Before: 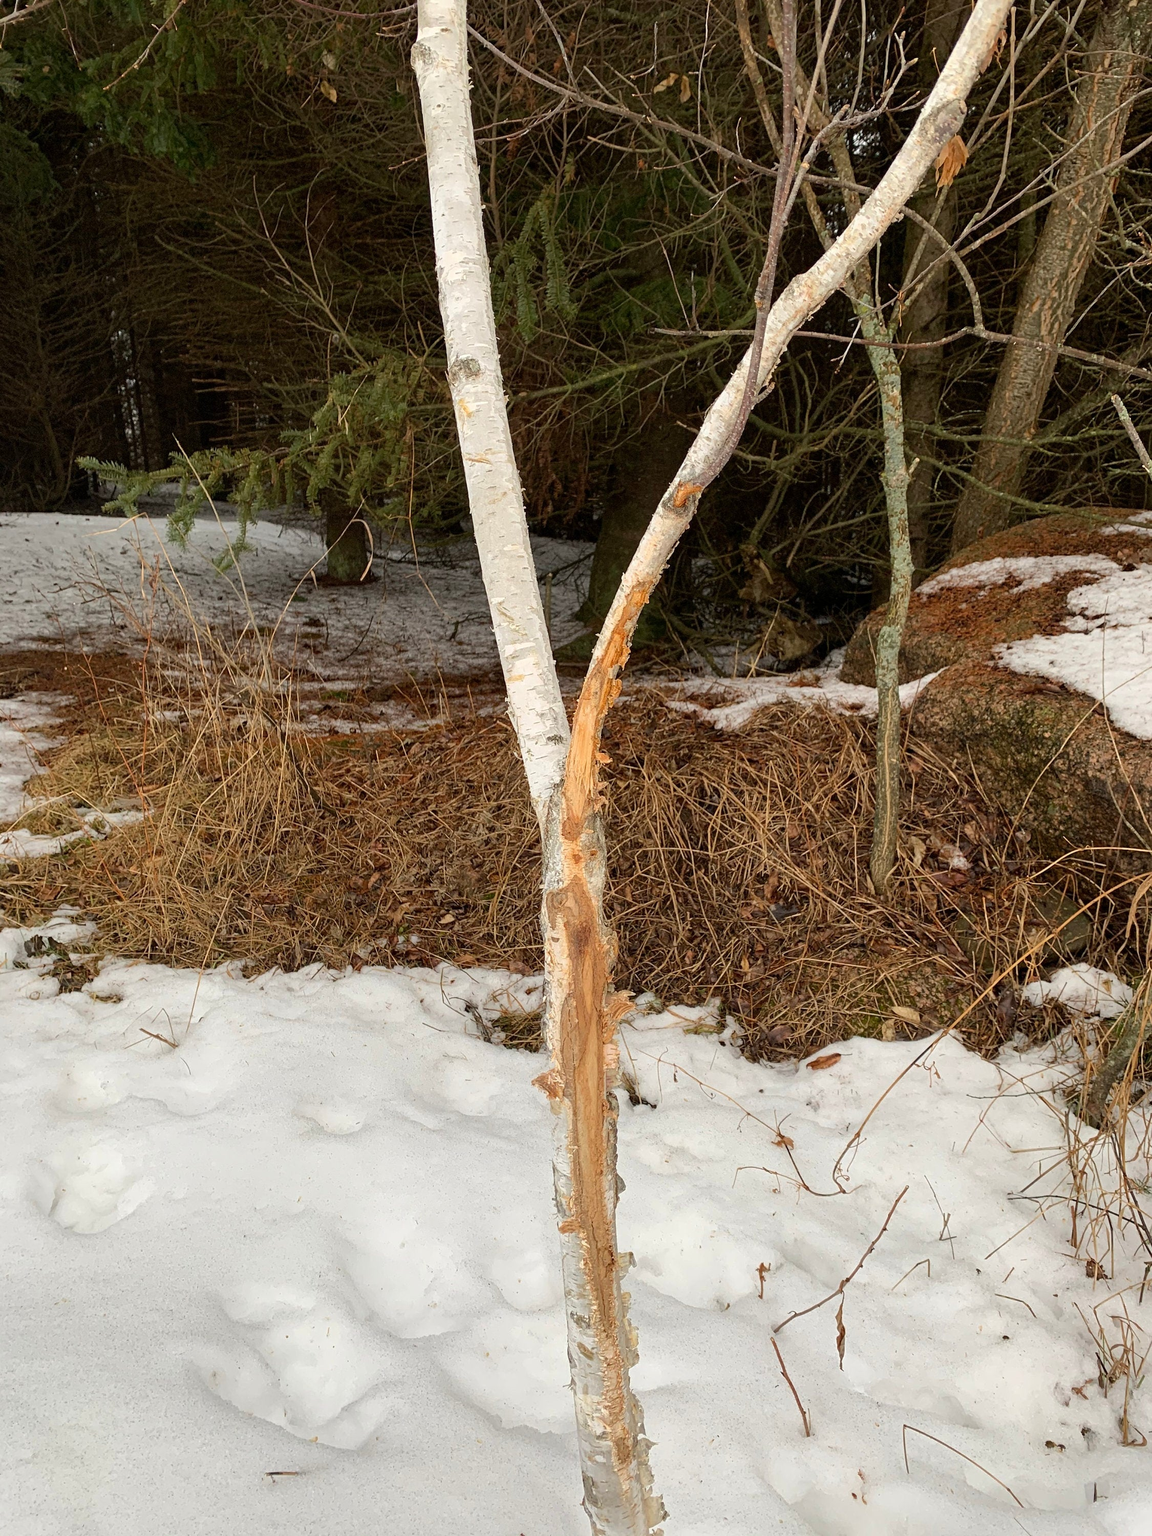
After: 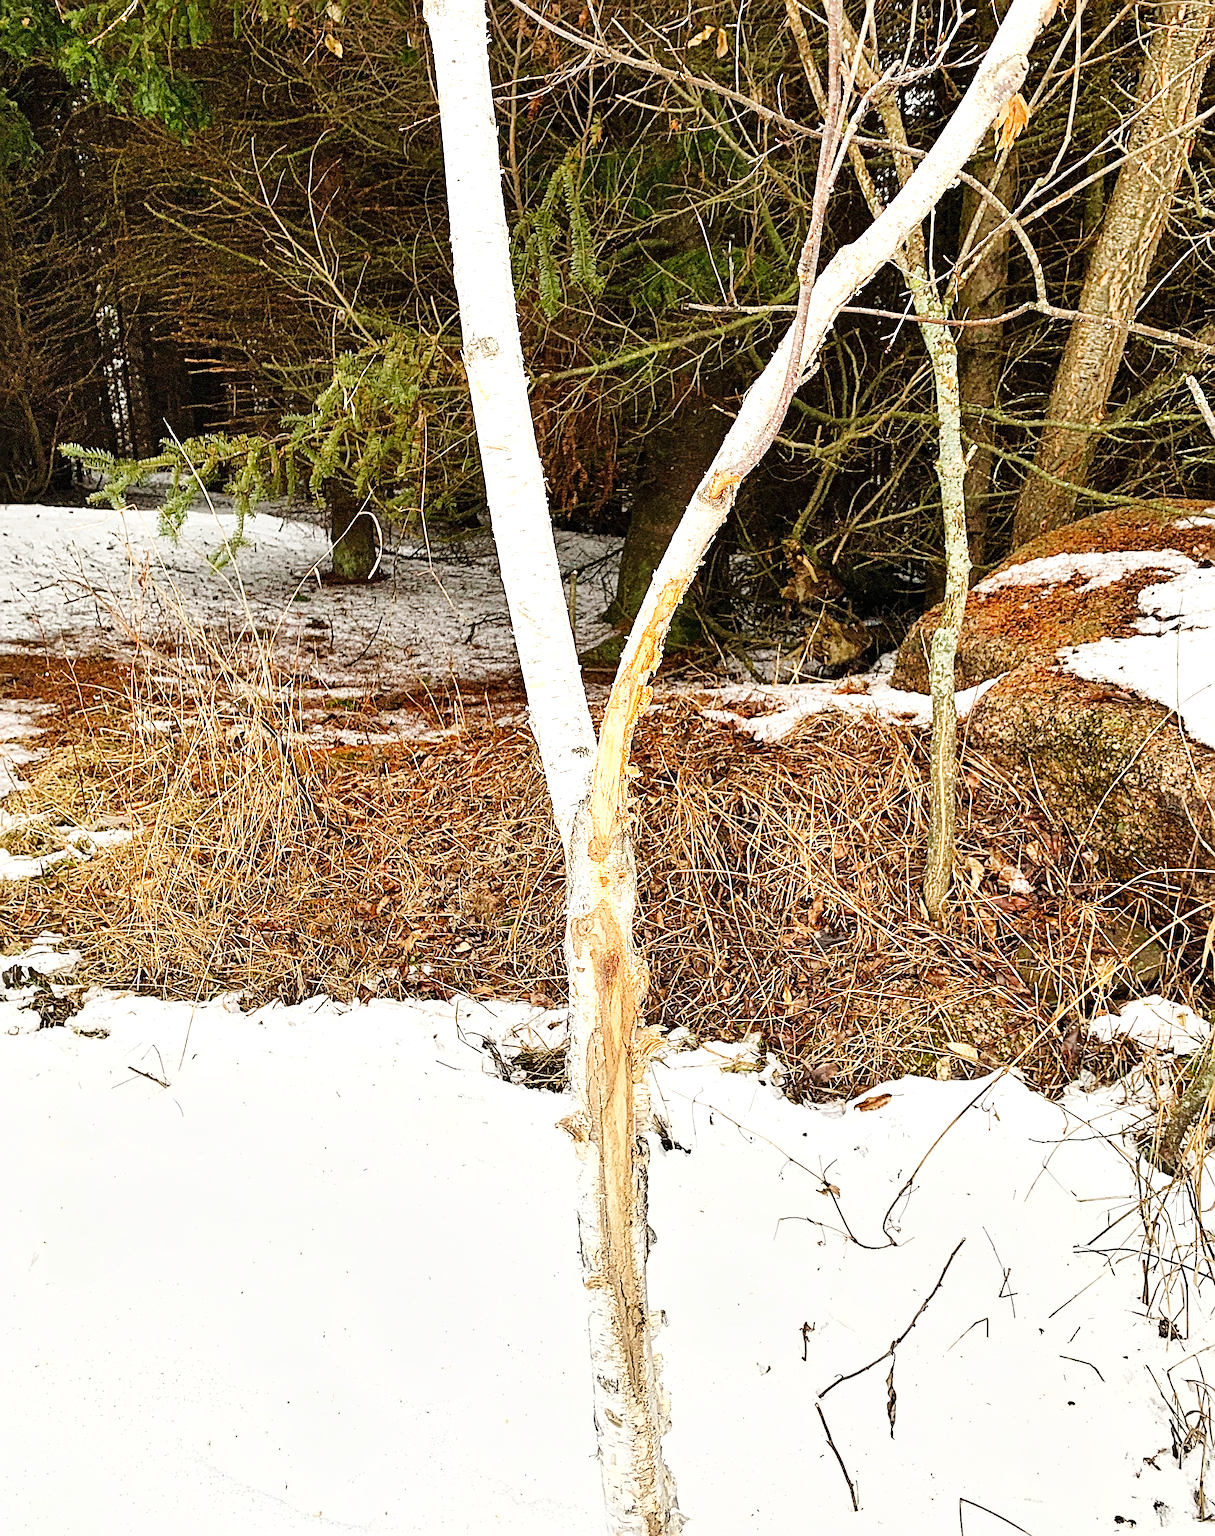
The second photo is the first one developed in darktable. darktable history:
crop: left 1.964%, top 3.251%, right 1.122%, bottom 4.933%
exposure: black level correction 0, exposure 1.1 EV, compensate highlight preservation false
base curve: curves: ch0 [(0, 0) (0.032, 0.025) (0.121, 0.166) (0.206, 0.329) (0.605, 0.79) (1, 1)], preserve colors none
sharpen: radius 2.817, amount 0.715
shadows and highlights: highlights color adjustment 0%, soften with gaussian
